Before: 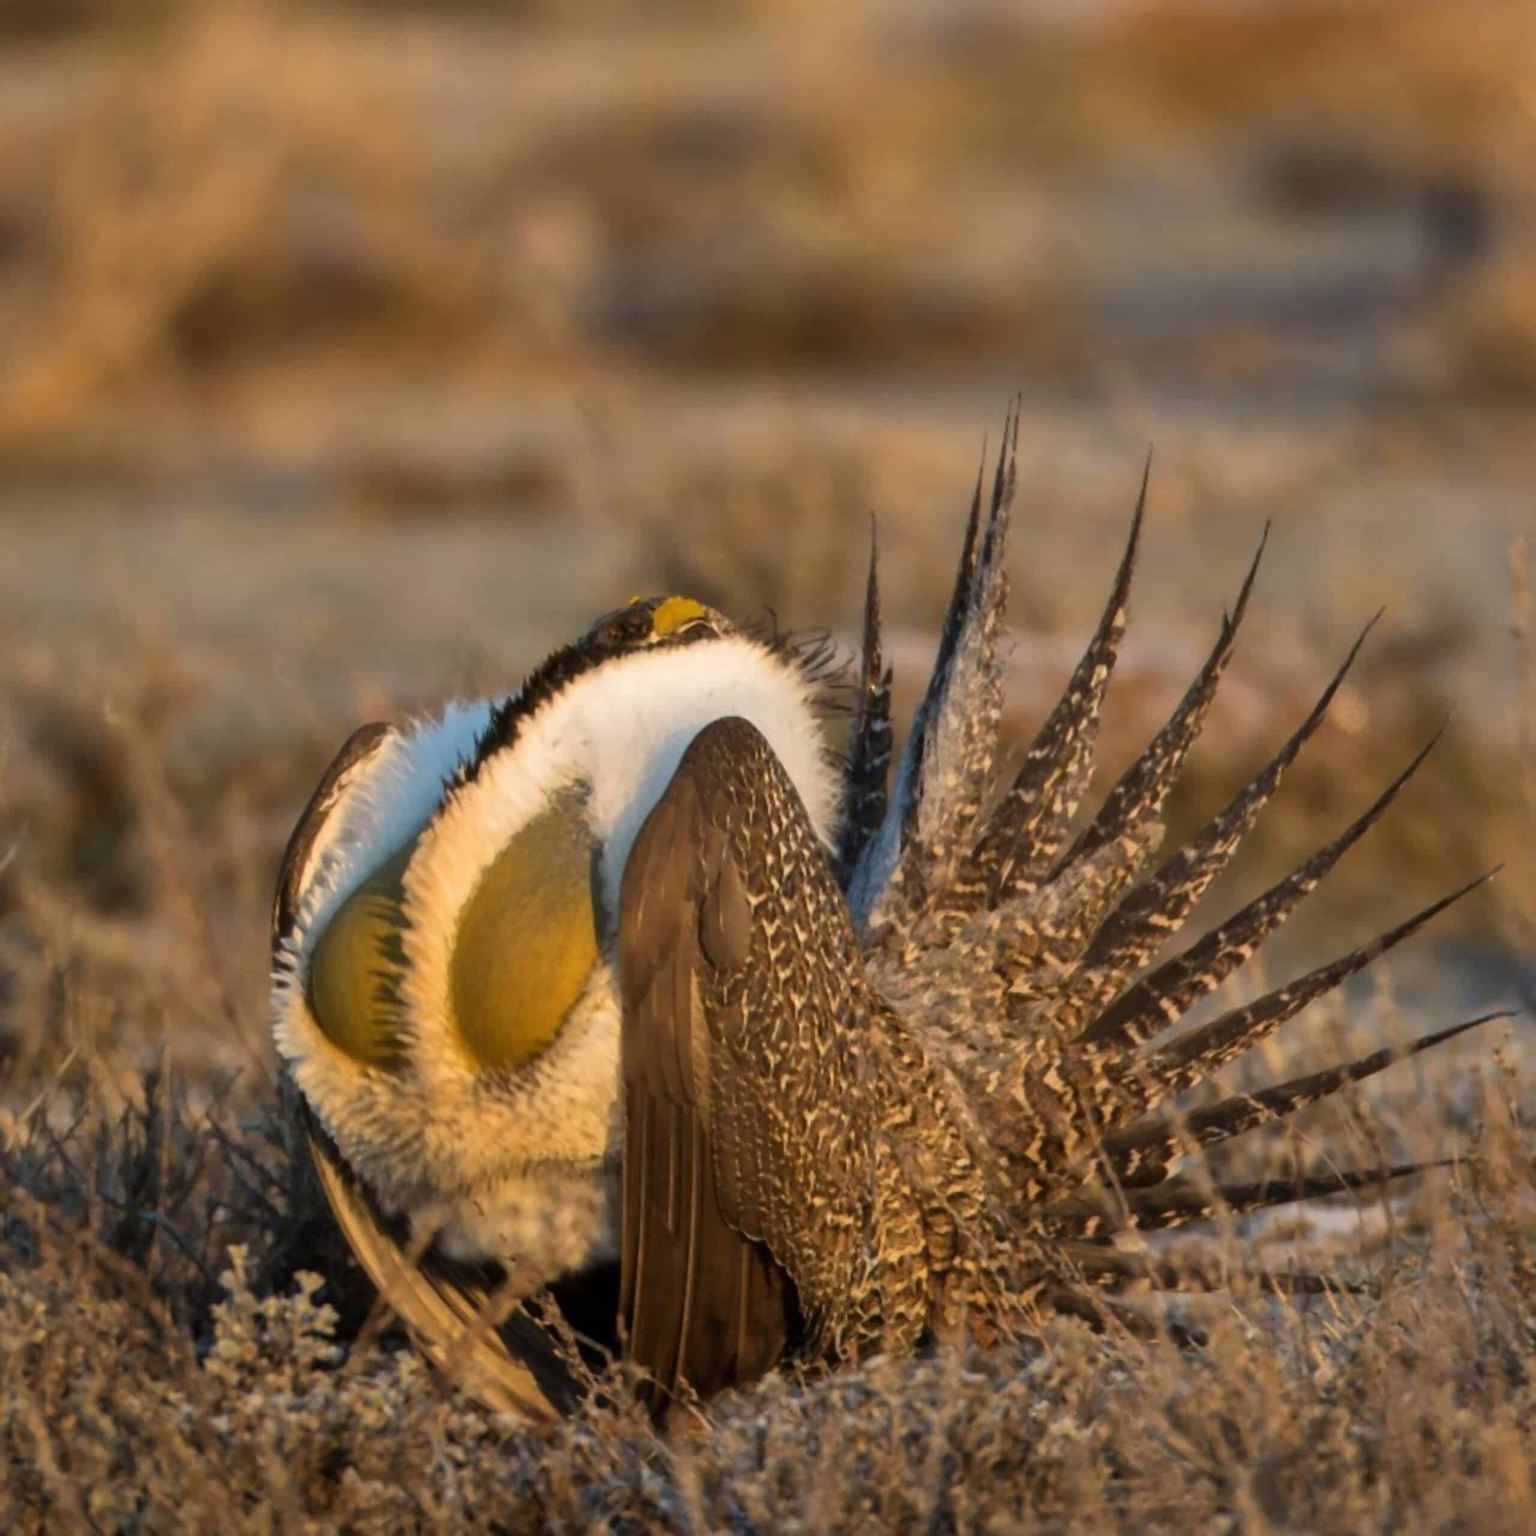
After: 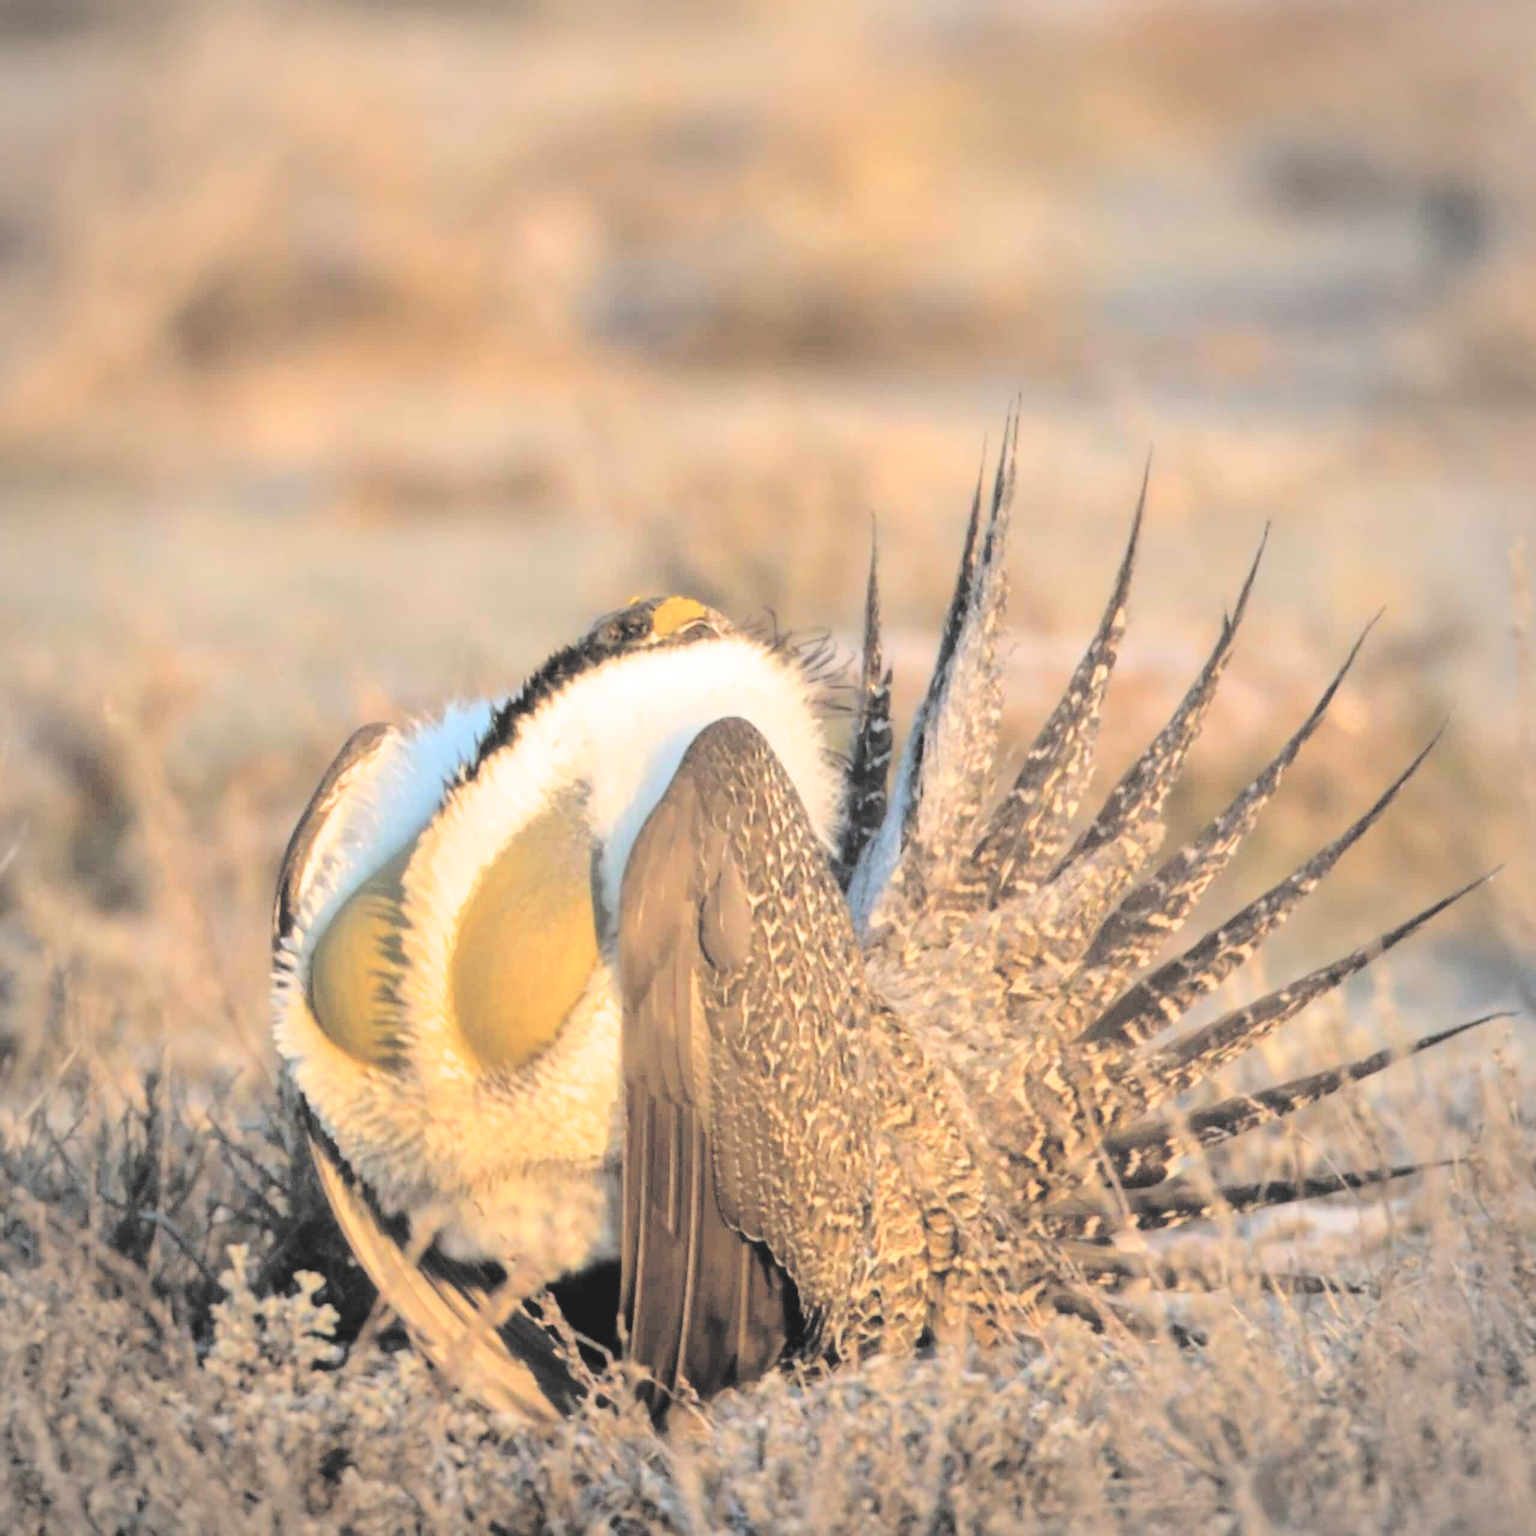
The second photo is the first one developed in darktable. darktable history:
contrast brightness saturation: brightness 0.985
filmic rgb: black relative exposure -8.02 EV, white relative exposure 2.18 EV, hardness 6.93
vignetting: brightness -0.265, automatic ratio true
